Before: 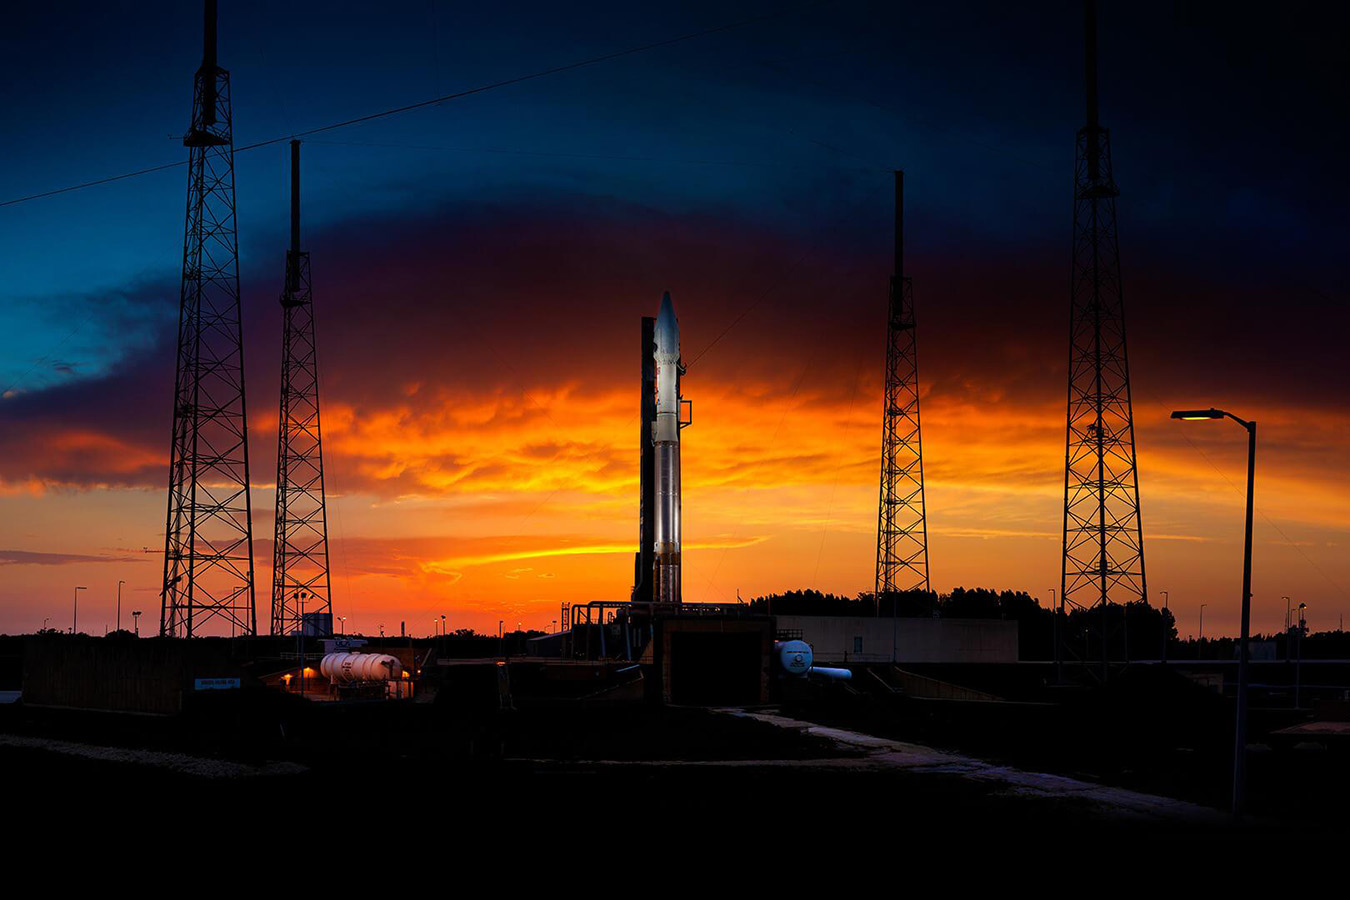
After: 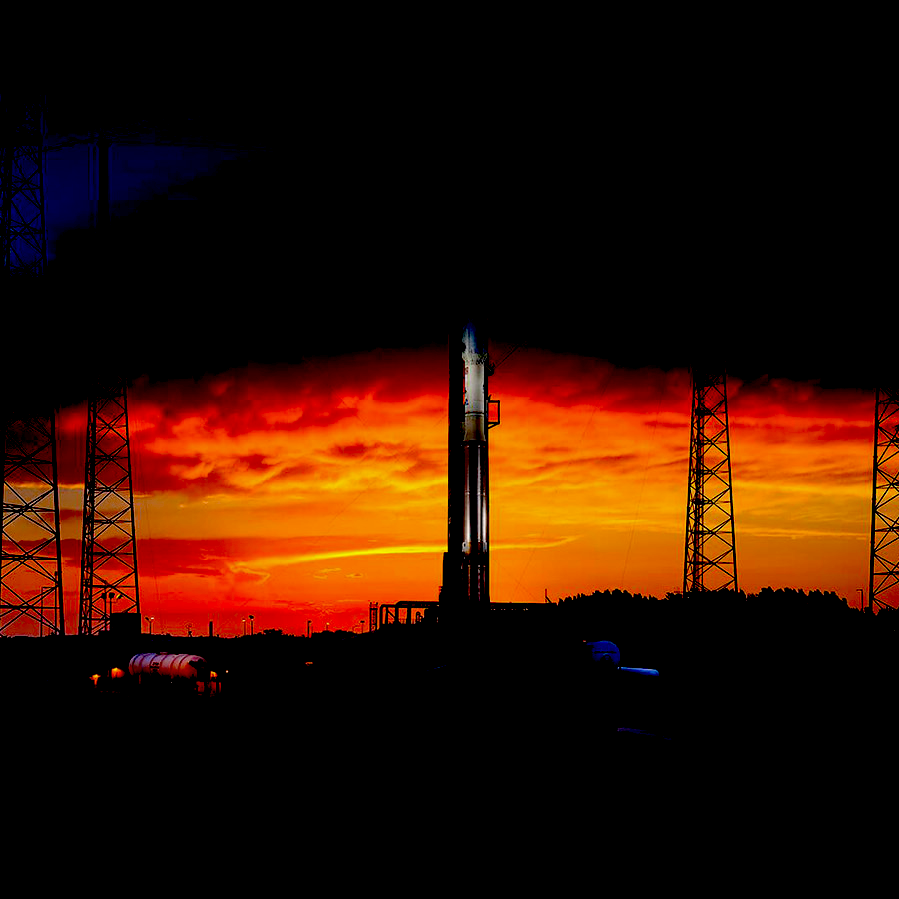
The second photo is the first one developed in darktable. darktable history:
crop and rotate: left 14.292%, right 19.041%
exposure: black level correction 0.1, exposure -0.092 EV, compensate highlight preservation false
